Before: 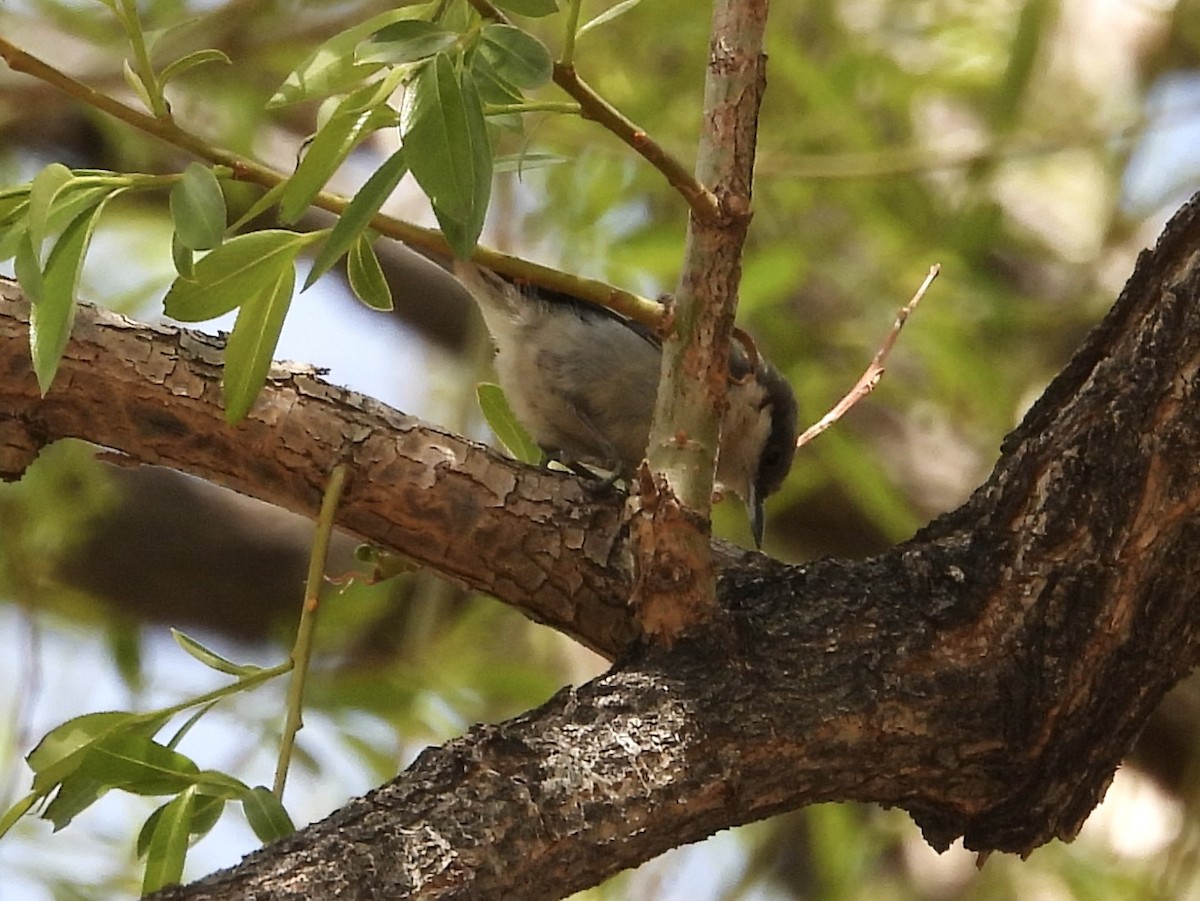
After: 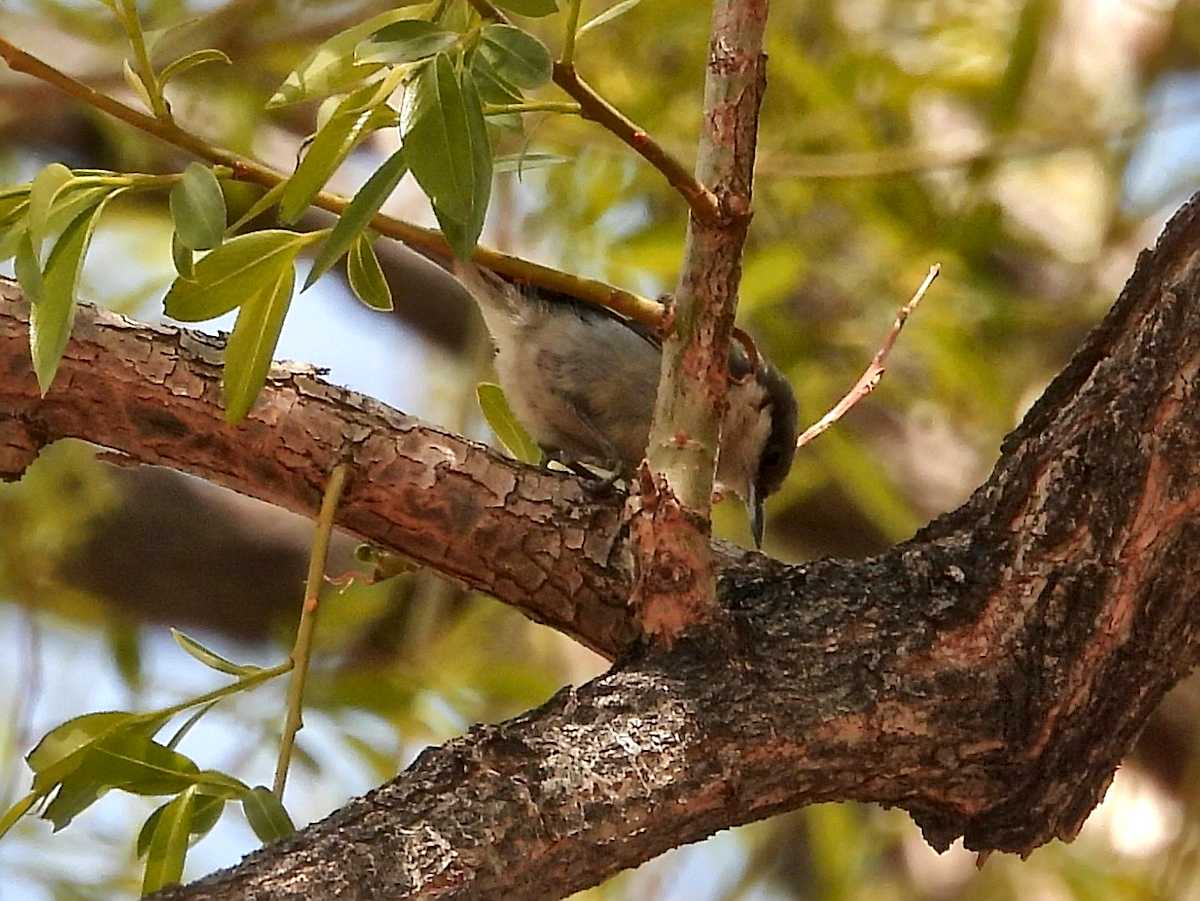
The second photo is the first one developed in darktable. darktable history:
shadows and highlights: on, module defaults
color zones: curves: ch1 [(0.29, 0.492) (0.373, 0.185) (0.509, 0.481)]; ch2 [(0.25, 0.462) (0.749, 0.457)]
sharpen: radius 1.901, amount 0.406, threshold 1.173
local contrast: mode bilateral grid, contrast 21, coarseness 49, detail 149%, midtone range 0.2
